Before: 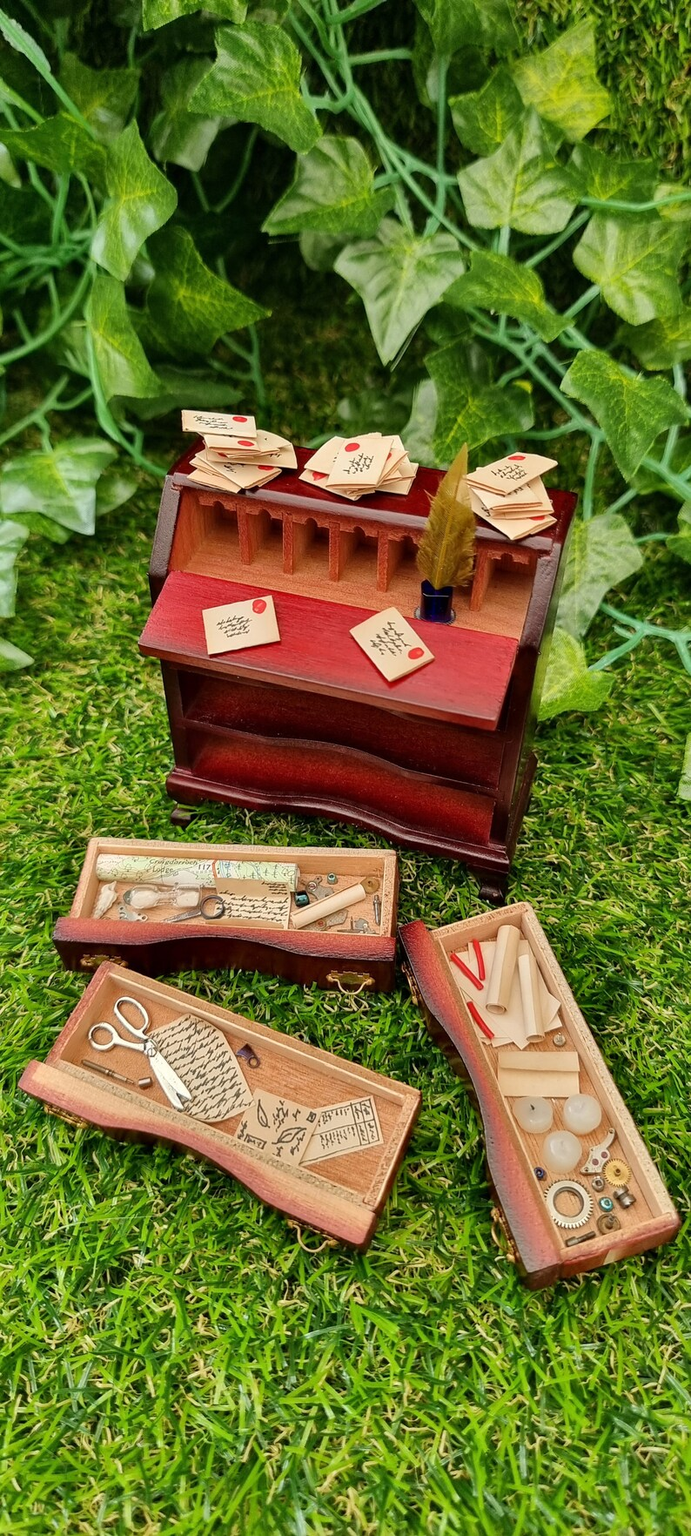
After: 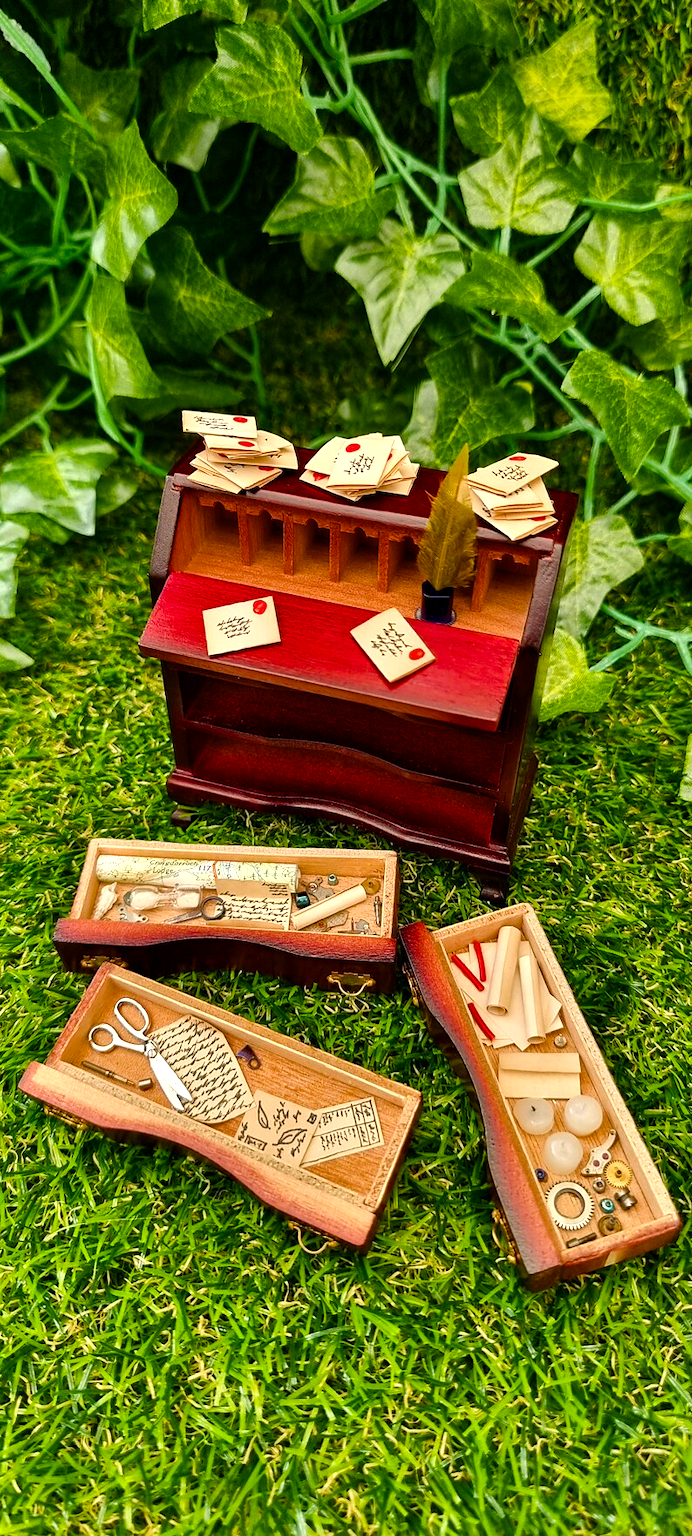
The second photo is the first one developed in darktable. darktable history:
color balance rgb: shadows lift › chroma 1.972%, shadows lift › hue 263.15°, highlights gain › chroma 2.01%, highlights gain › hue 73.37°, linear chroma grading › global chroma 0.684%, perceptual saturation grading › global saturation 28.02%, perceptual saturation grading › highlights -25.661%, perceptual saturation grading › mid-tones 25.598%, perceptual saturation grading › shadows 49.802%, perceptual brilliance grading › highlights 14.053%, perceptual brilliance grading › shadows -18.556%
crop: bottom 0.059%
